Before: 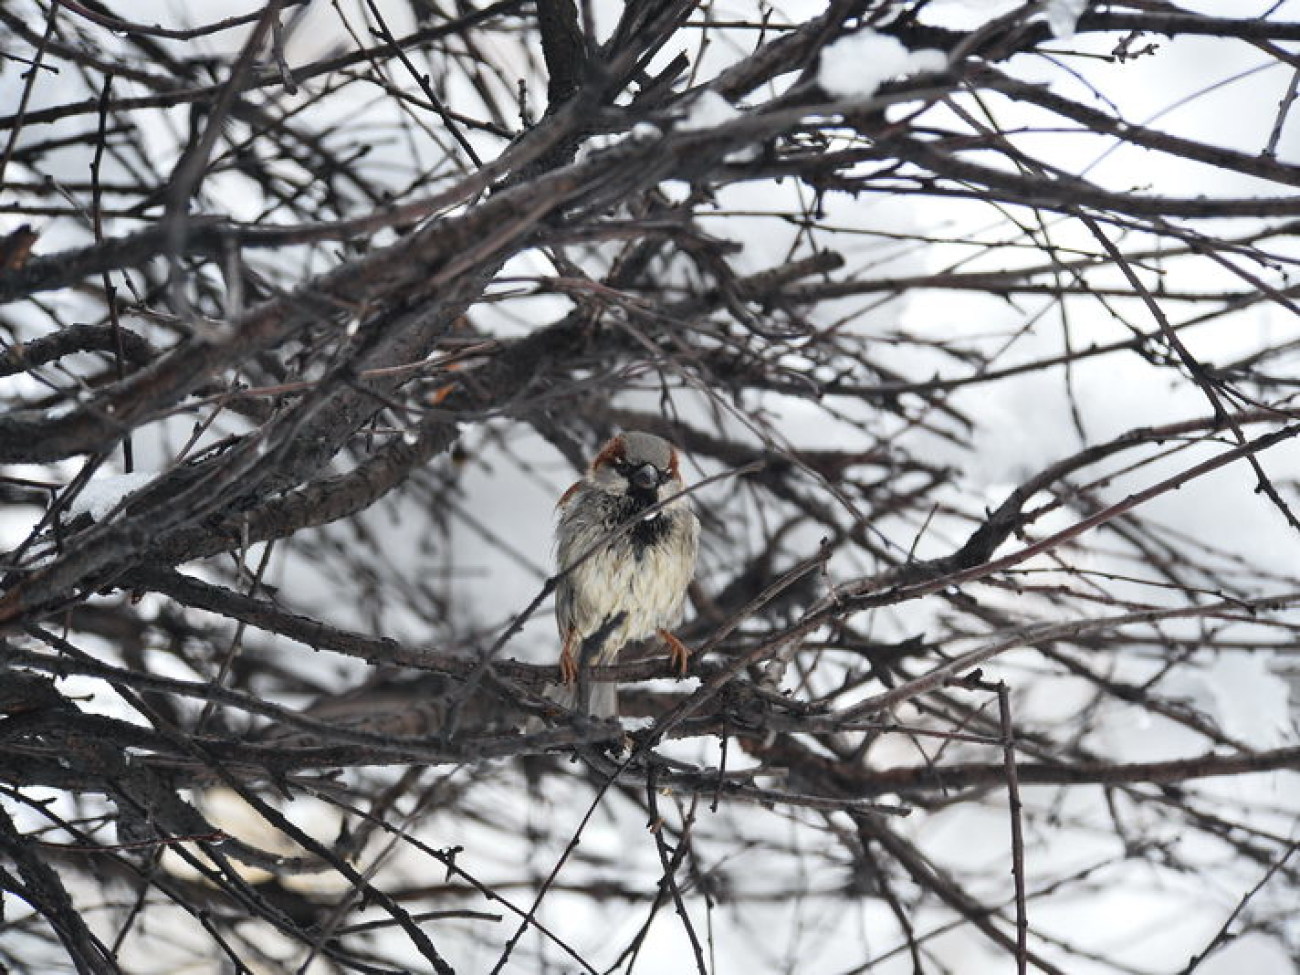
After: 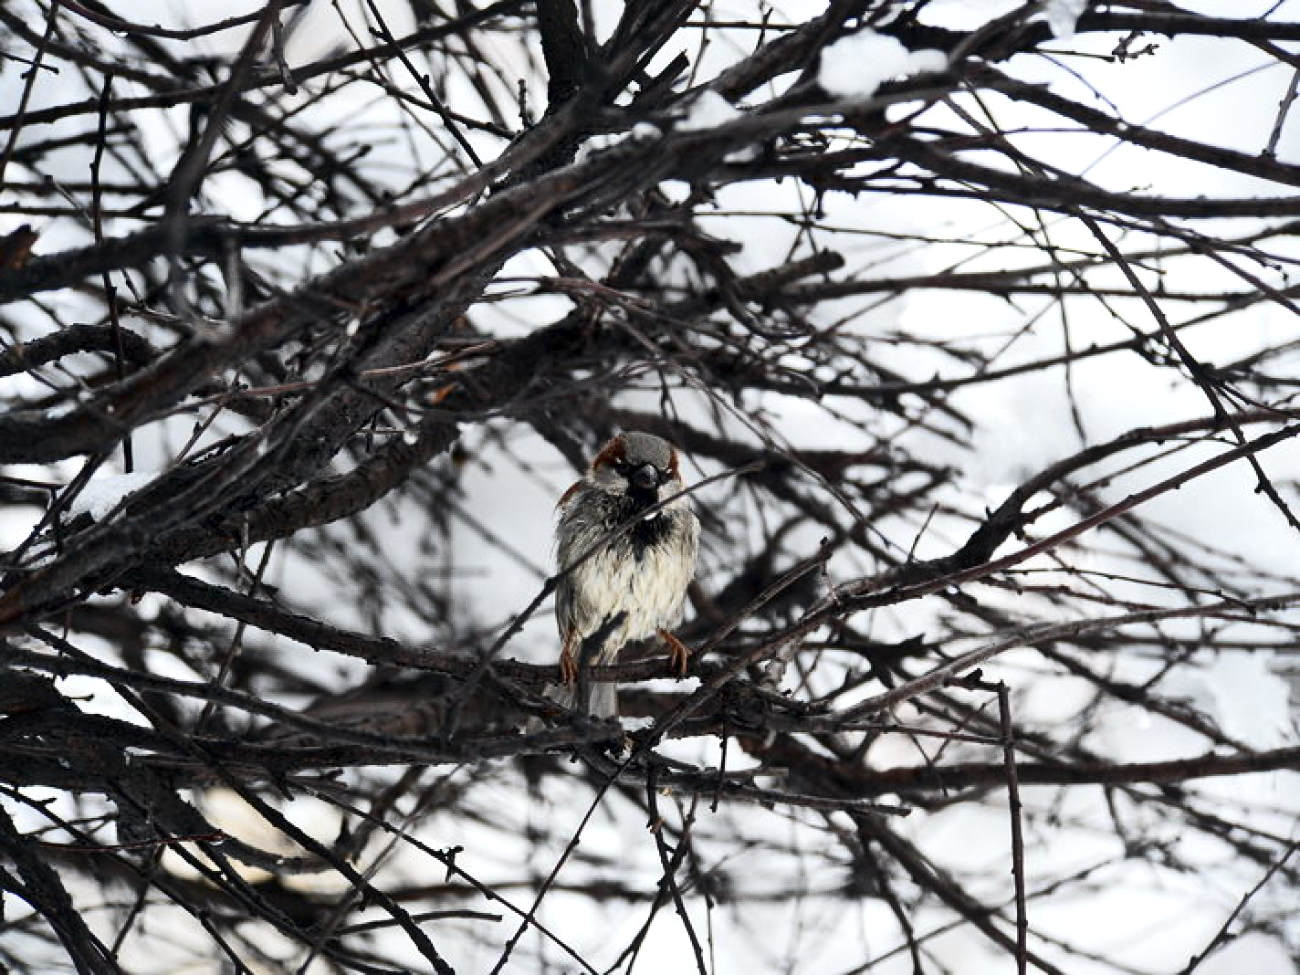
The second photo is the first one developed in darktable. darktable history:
base curve: curves: ch0 [(0, 0) (0.74, 0.67) (1, 1)]
contrast equalizer: y [[0.5, 0.488, 0.462, 0.461, 0.491, 0.5], [0.5 ×6], [0.5 ×6], [0 ×6], [0 ×6]]
local contrast: mode bilateral grid, contrast 50, coarseness 50, detail 150%, midtone range 0.2
contrast brightness saturation: contrast 0.28
